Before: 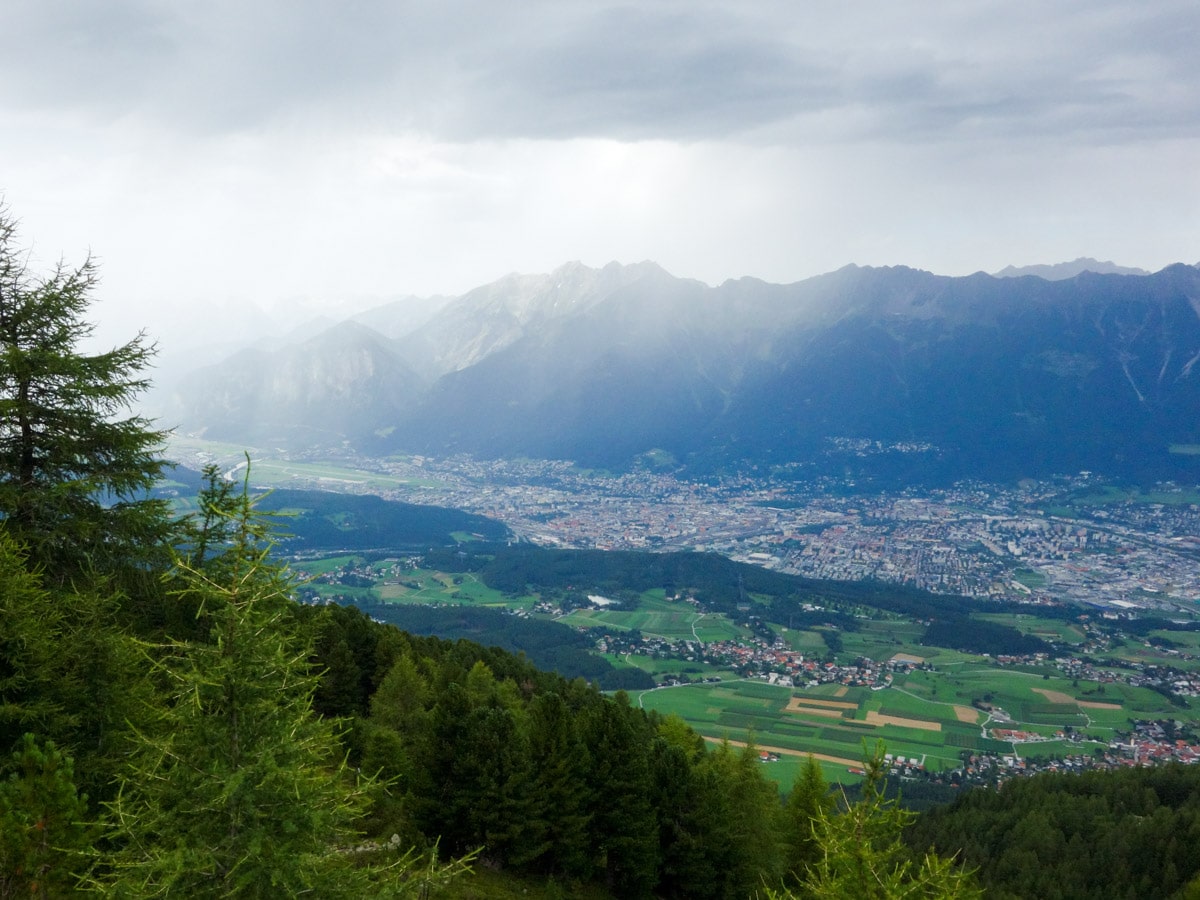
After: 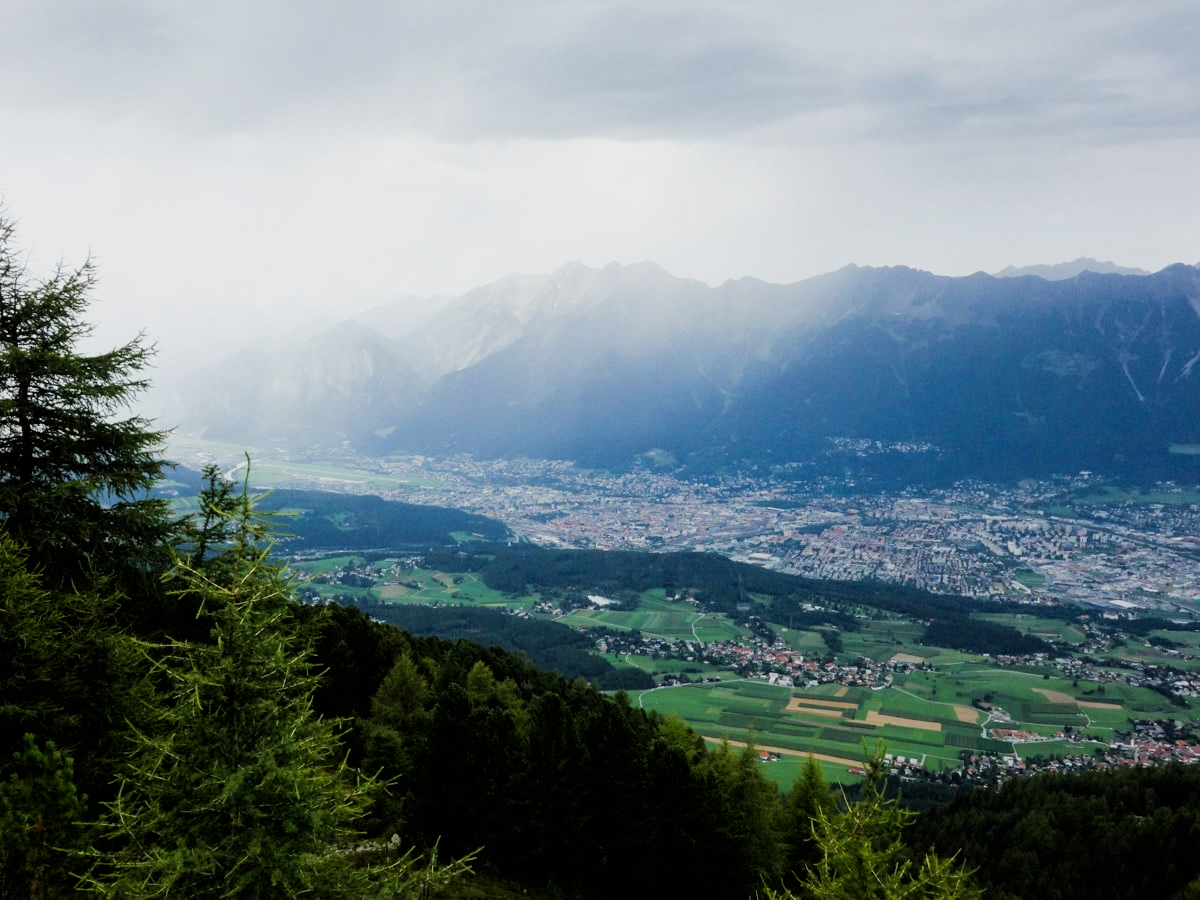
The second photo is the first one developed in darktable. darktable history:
filmic rgb: black relative exposure -5.09 EV, white relative exposure 3.52 EV, hardness 3.17, contrast 1.299, highlights saturation mix -48.57%
